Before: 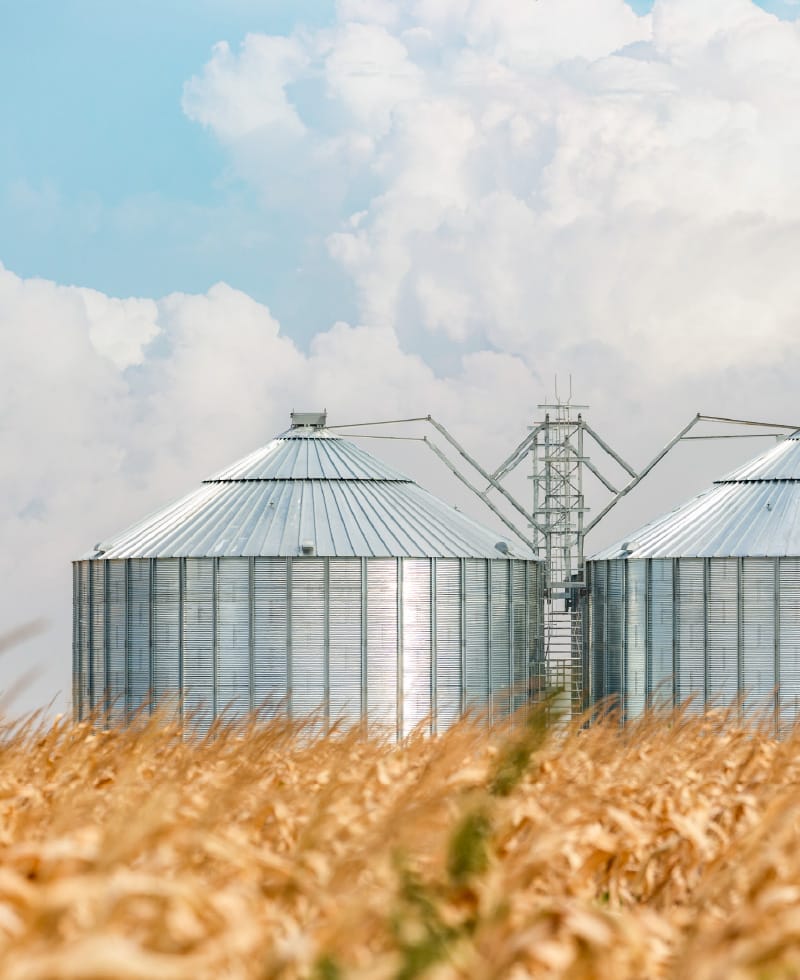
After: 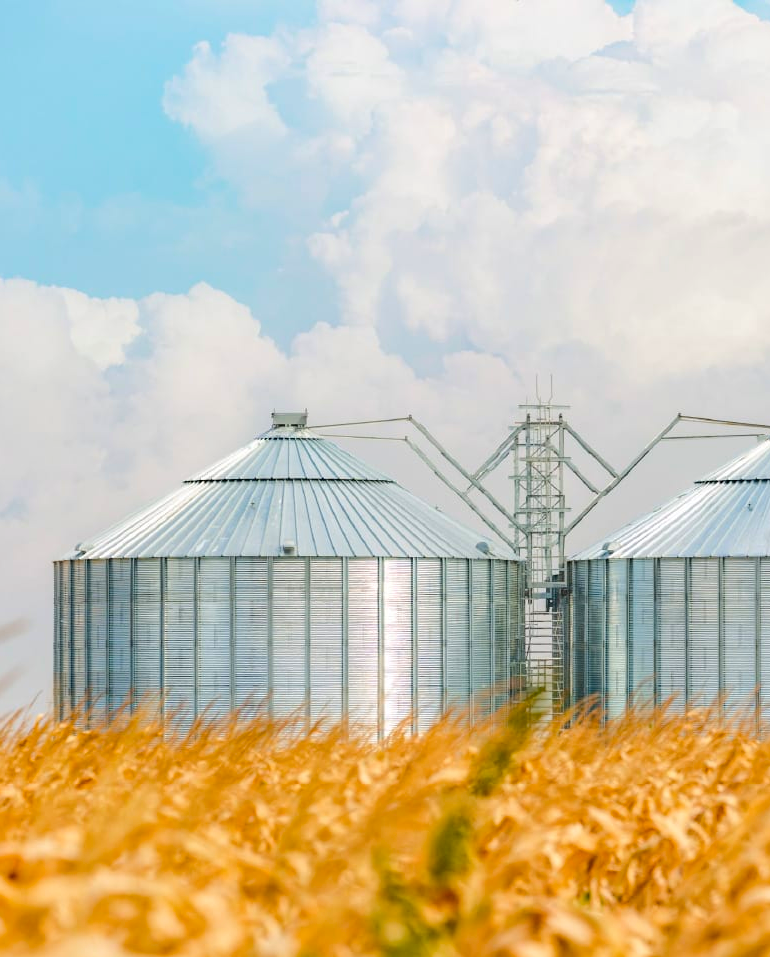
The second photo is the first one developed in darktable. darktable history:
color balance rgb: perceptual saturation grading › global saturation 25%, perceptual brilliance grading › mid-tones 10%, perceptual brilliance grading › shadows 15%, global vibrance 20%
crop and rotate: left 2.536%, right 1.107%, bottom 2.246%
